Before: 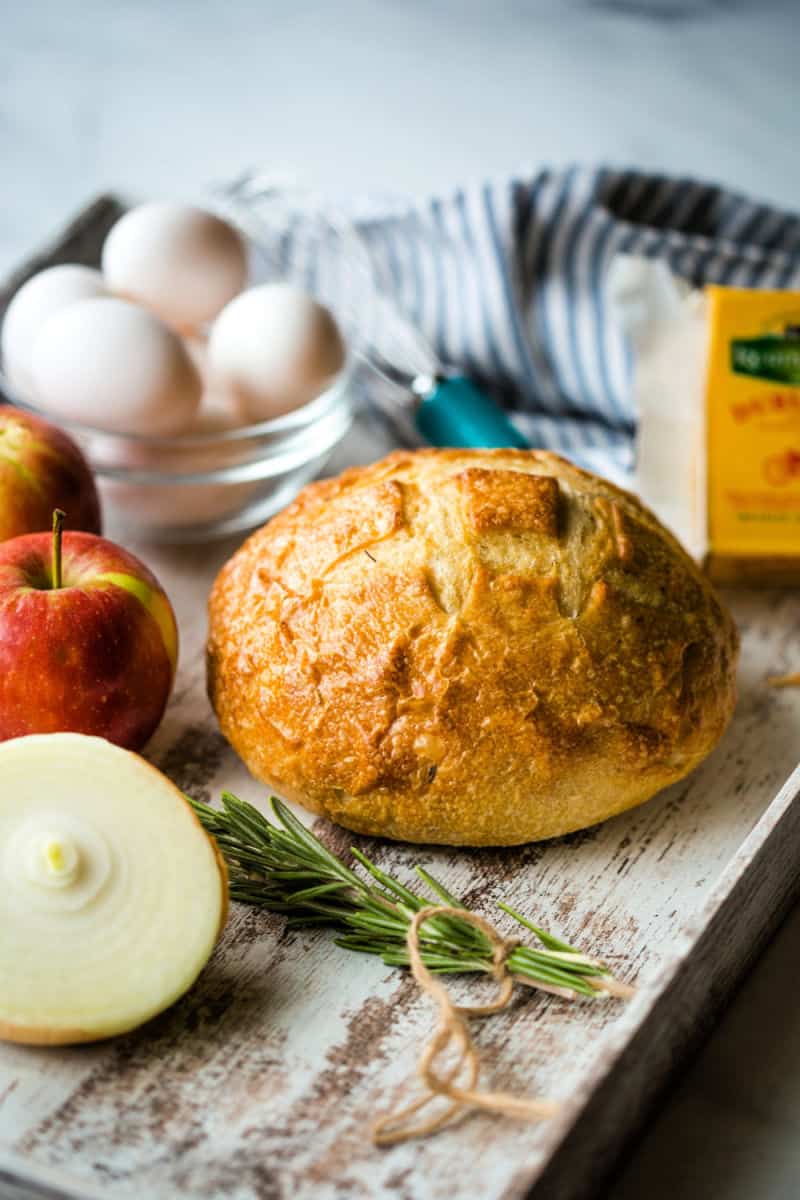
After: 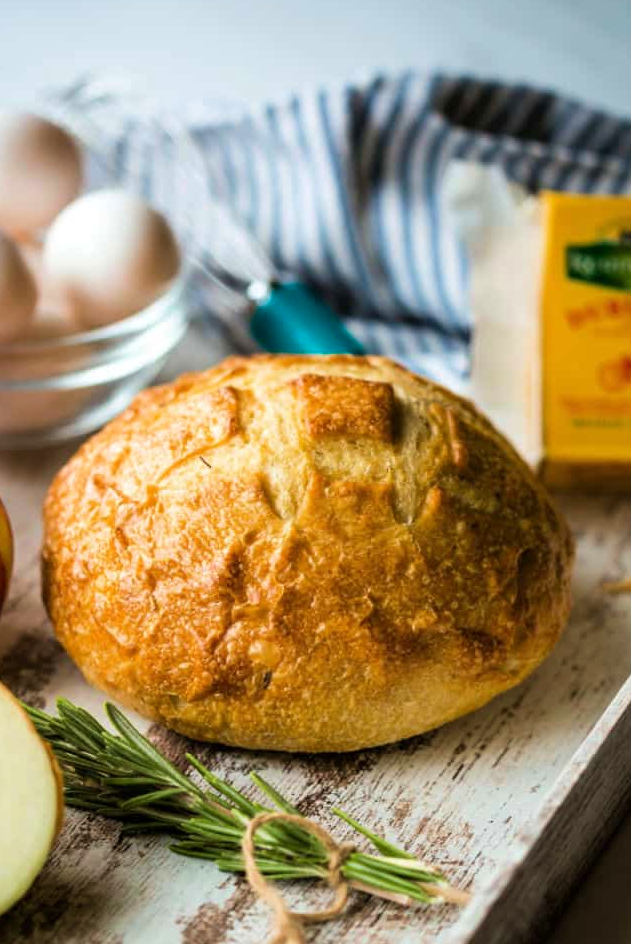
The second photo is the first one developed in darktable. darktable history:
crop and rotate: left 20.74%, top 7.912%, right 0.375%, bottom 13.378%
velvia: on, module defaults
